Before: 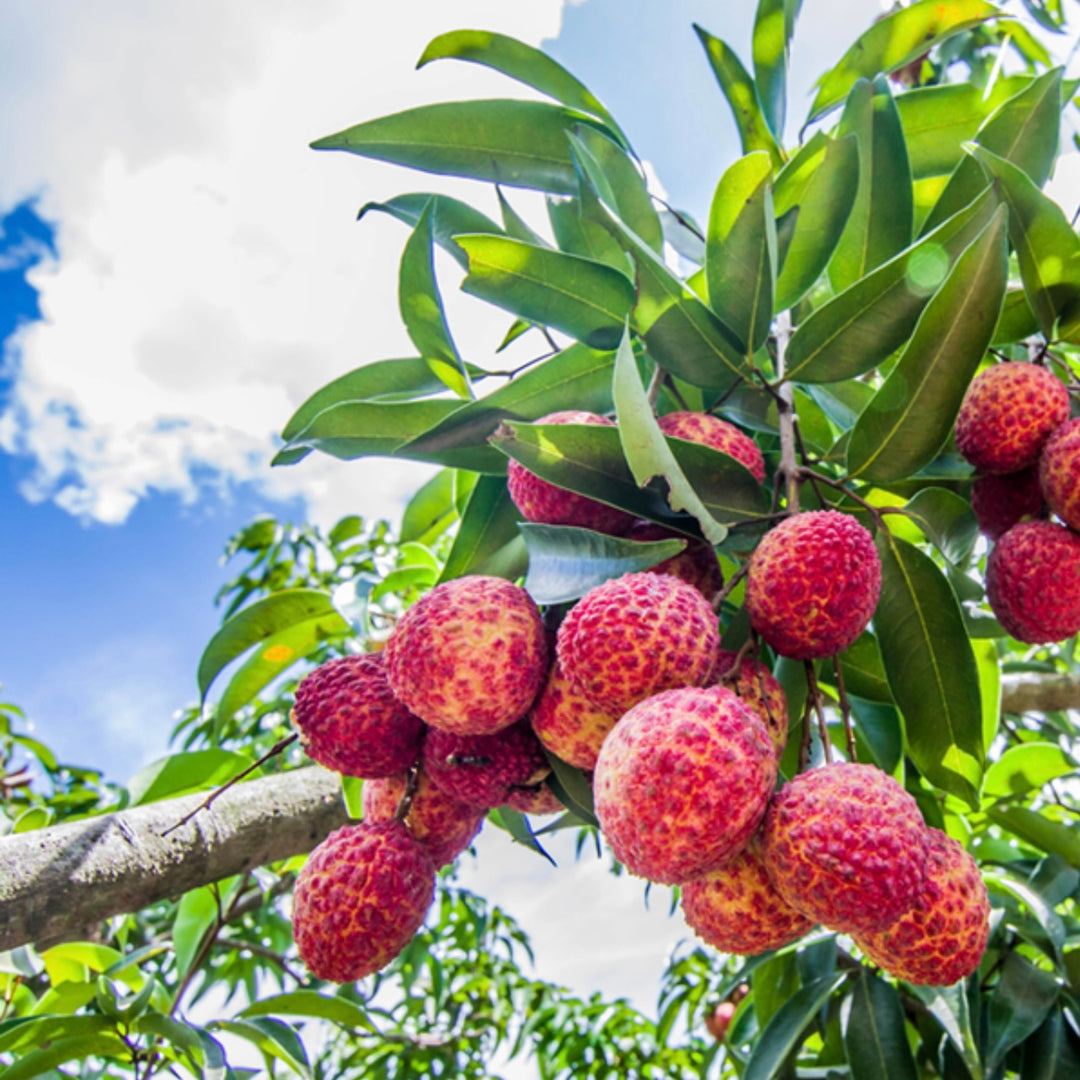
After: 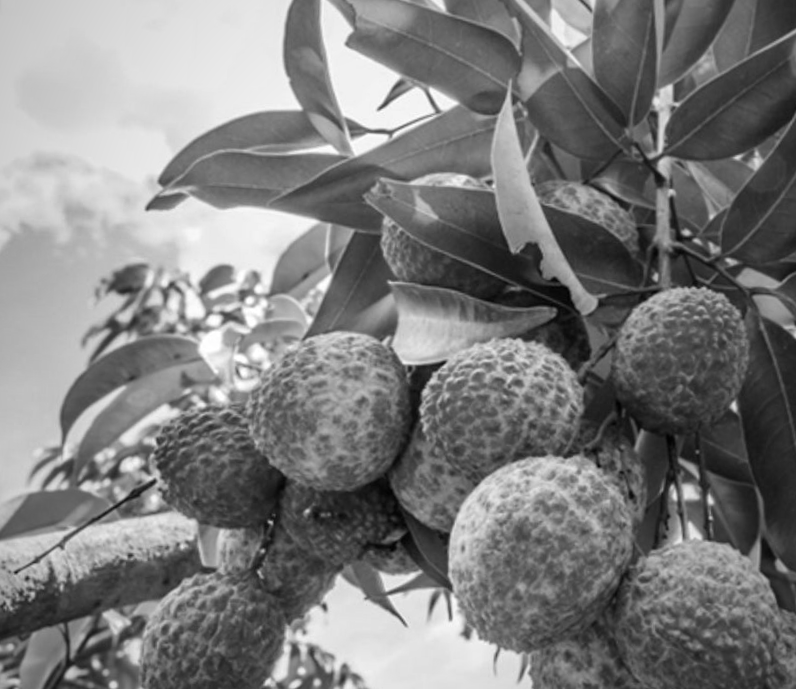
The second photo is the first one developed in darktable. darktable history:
crop and rotate: angle -3.39°, left 9.884%, top 20.713%, right 12.104%, bottom 11.793%
vignetting: fall-off start 72.72%, fall-off radius 107.63%, width/height ratio 0.732
color calibration: output gray [0.253, 0.26, 0.487, 0], illuminant as shot in camera, x 0.363, y 0.385, temperature 4532.89 K
